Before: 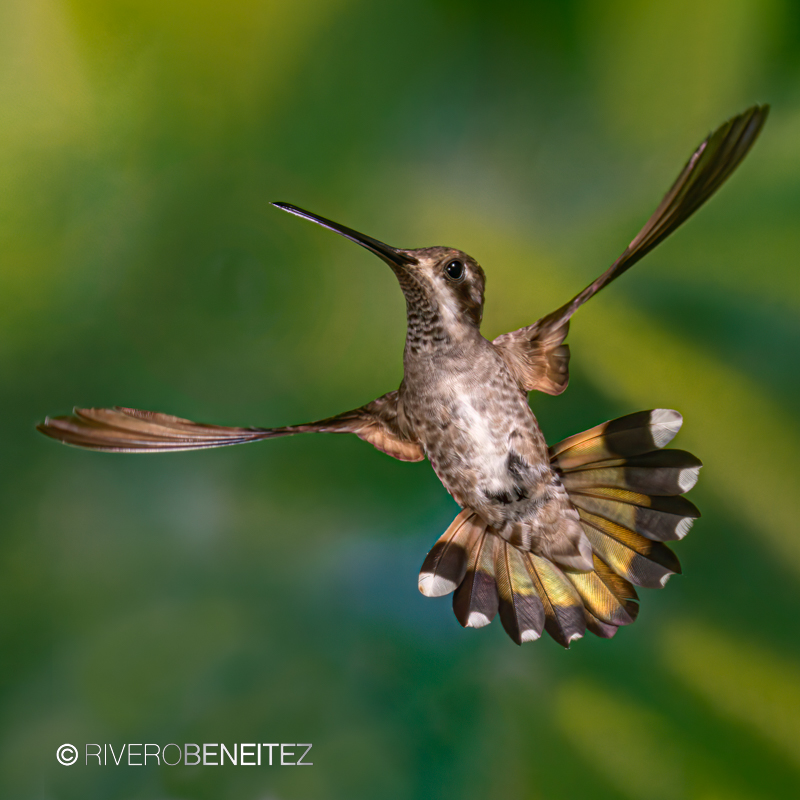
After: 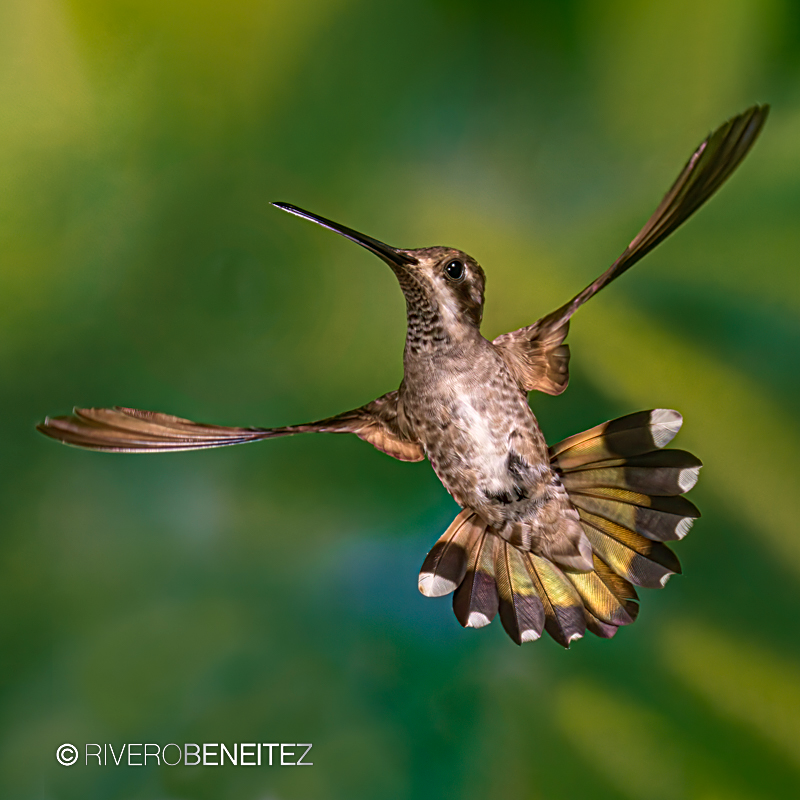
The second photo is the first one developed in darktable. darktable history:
sharpen: on, module defaults
velvia: strength 29%
